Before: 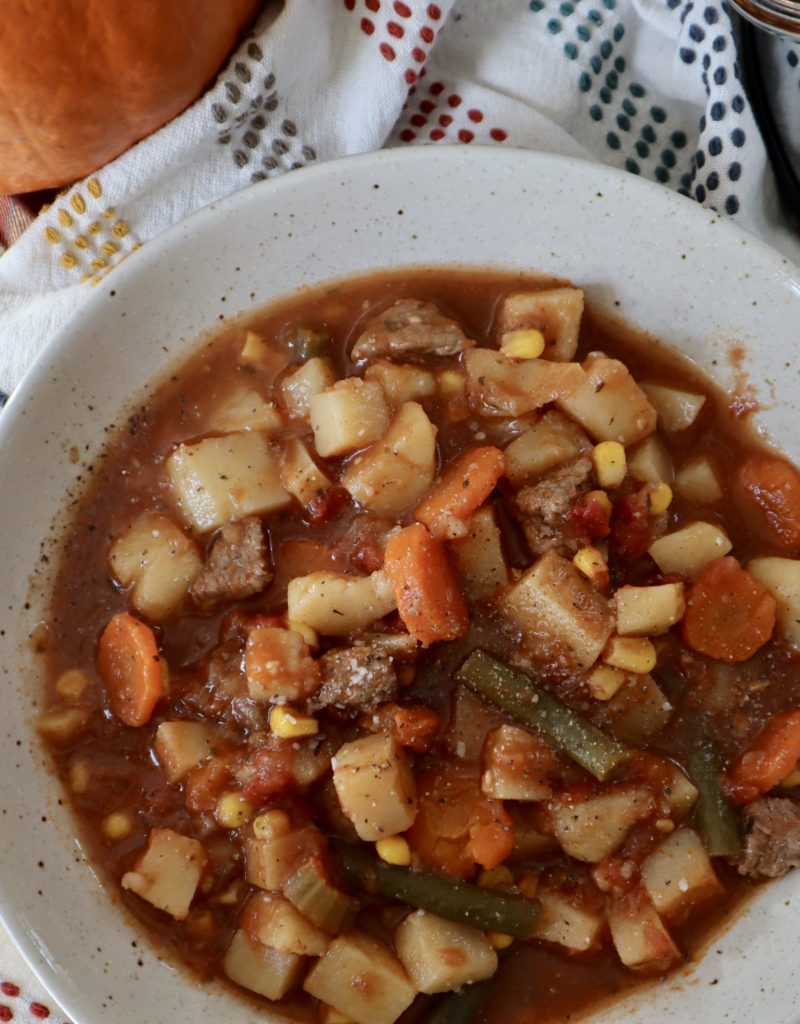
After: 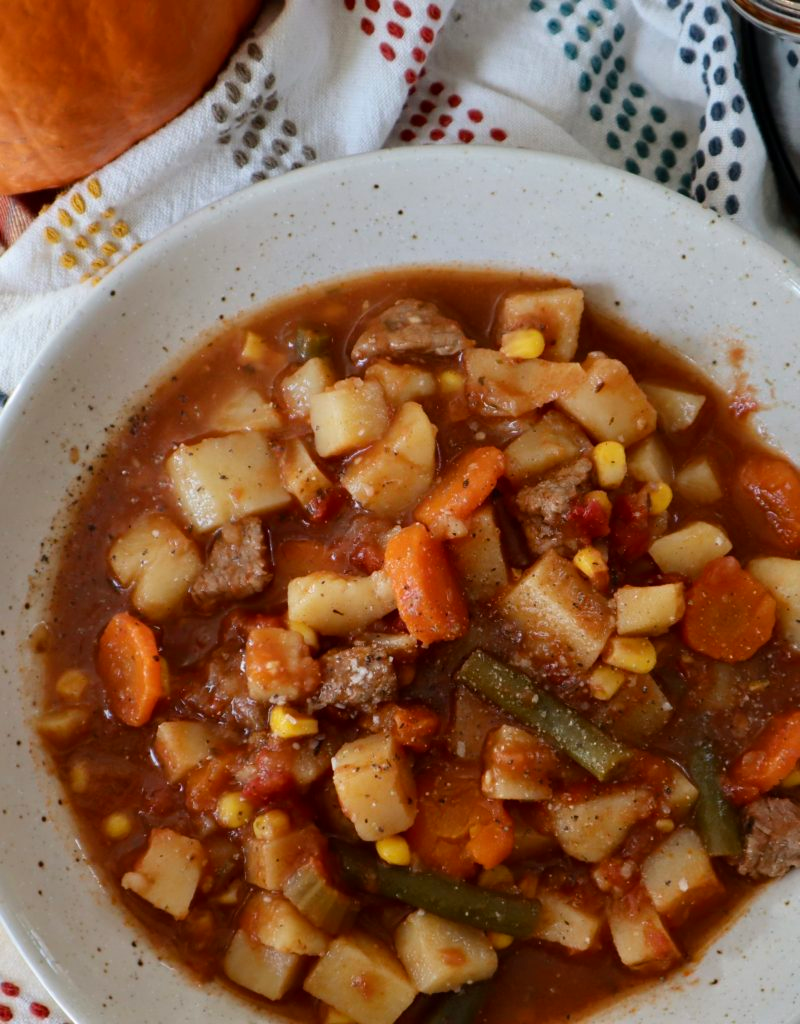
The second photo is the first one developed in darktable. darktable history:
color balance rgb: shadows lift › chroma 0.837%, shadows lift › hue 114.69°, perceptual saturation grading › global saturation 2.969%, global vibrance 9.883%
